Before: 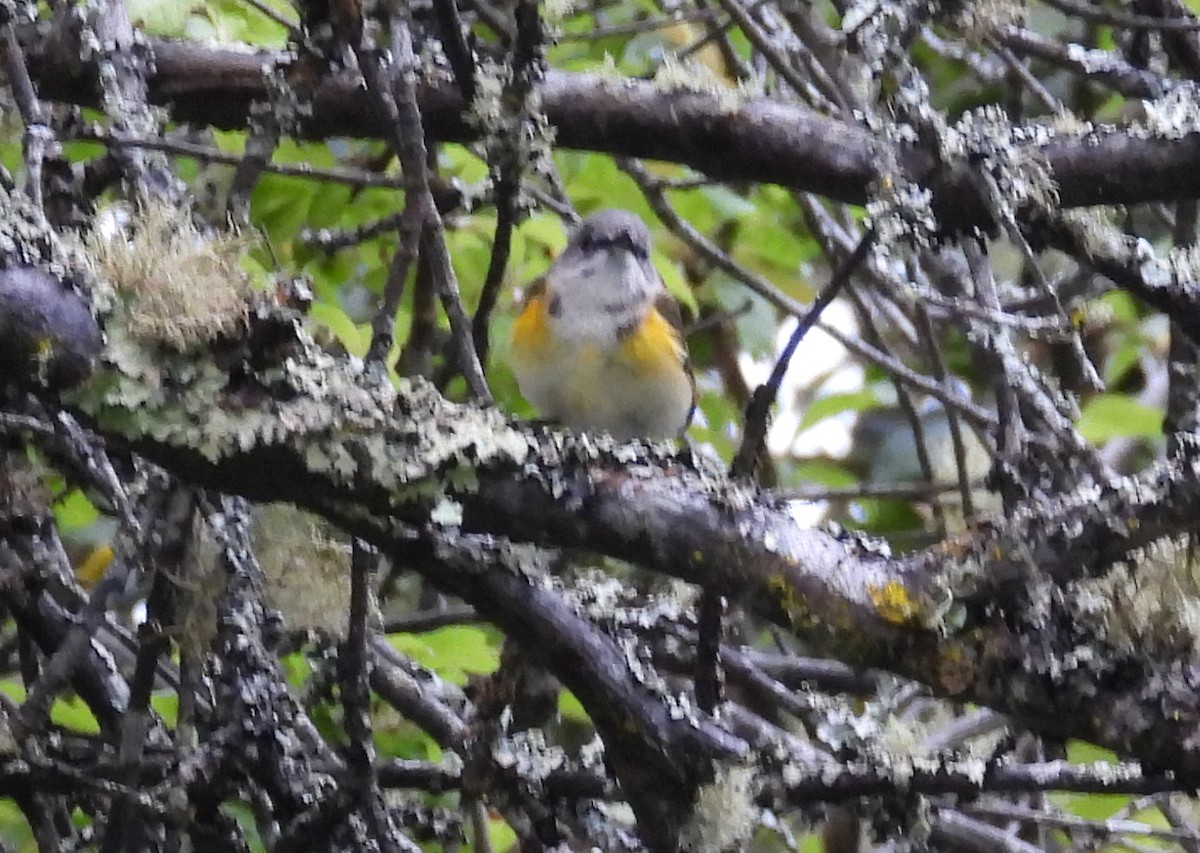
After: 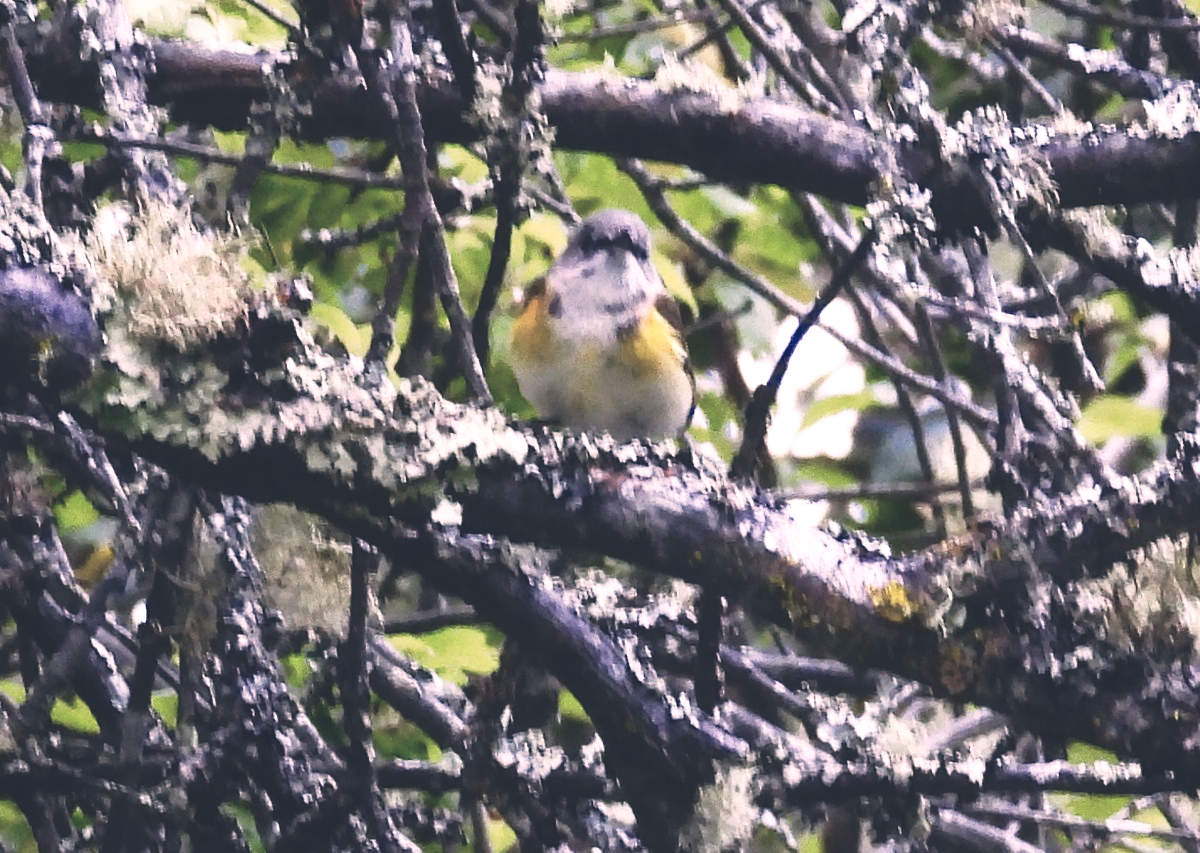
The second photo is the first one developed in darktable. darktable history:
tone curve: curves: ch0 [(0, 0) (0.003, 0.142) (0.011, 0.142) (0.025, 0.147) (0.044, 0.147) (0.069, 0.152) (0.1, 0.16) (0.136, 0.172) (0.177, 0.193) (0.224, 0.221) (0.277, 0.264) (0.335, 0.322) (0.399, 0.399) (0.468, 0.49) (0.543, 0.593) (0.623, 0.723) (0.709, 0.841) (0.801, 0.925) (0.898, 0.976) (1, 1)], preserve colors none
color balance rgb: global offset › luminance 1.469%, linear chroma grading › shadows 10.224%, linear chroma grading › highlights 9.706%, linear chroma grading › global chroma 14.349%, linear chroma grading › mid-tones 14.627%, perceptual saturation grading › global saturation 20%, perceptual saturation grading › highlights -24.946%, perceptual saturation grading › shadows 26.189%, global vibrance -0.762%, saturation formula JzAzBz (2021)
color correction: highlights a* 14.36, highlights b* 5.7, shadows a* -5.15, shadows b* -15.64, saturation 0.837
color zones: curves: ch0 [(0, 0.559) (0.153, 0.551) (0.229, 0.5) (0.429, 0.5) (0.571, 0.5) (0.714, 0.5) (0.857, 0.5) (1, 0.559)]; ch1 [(0, 0.417) (0.112, 0.336) (0.213, 0.26) (0.429, 0.34) (0.571, 0.35) (0.683, 0.331) (0.857, 0.344) (1, 0.417)]
